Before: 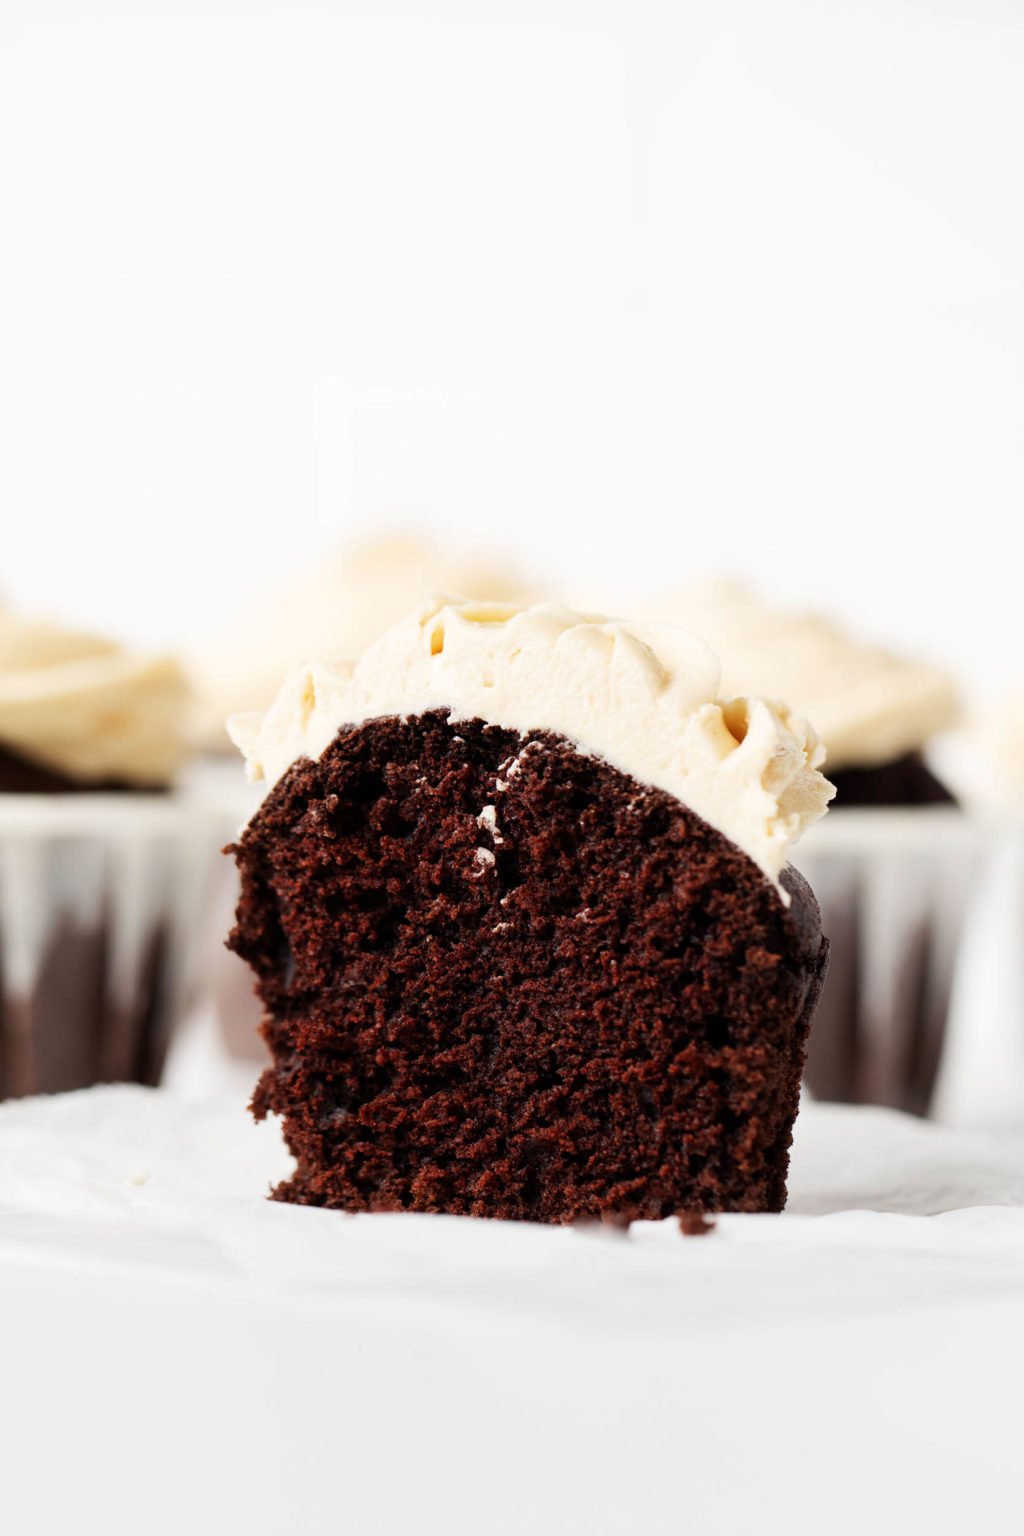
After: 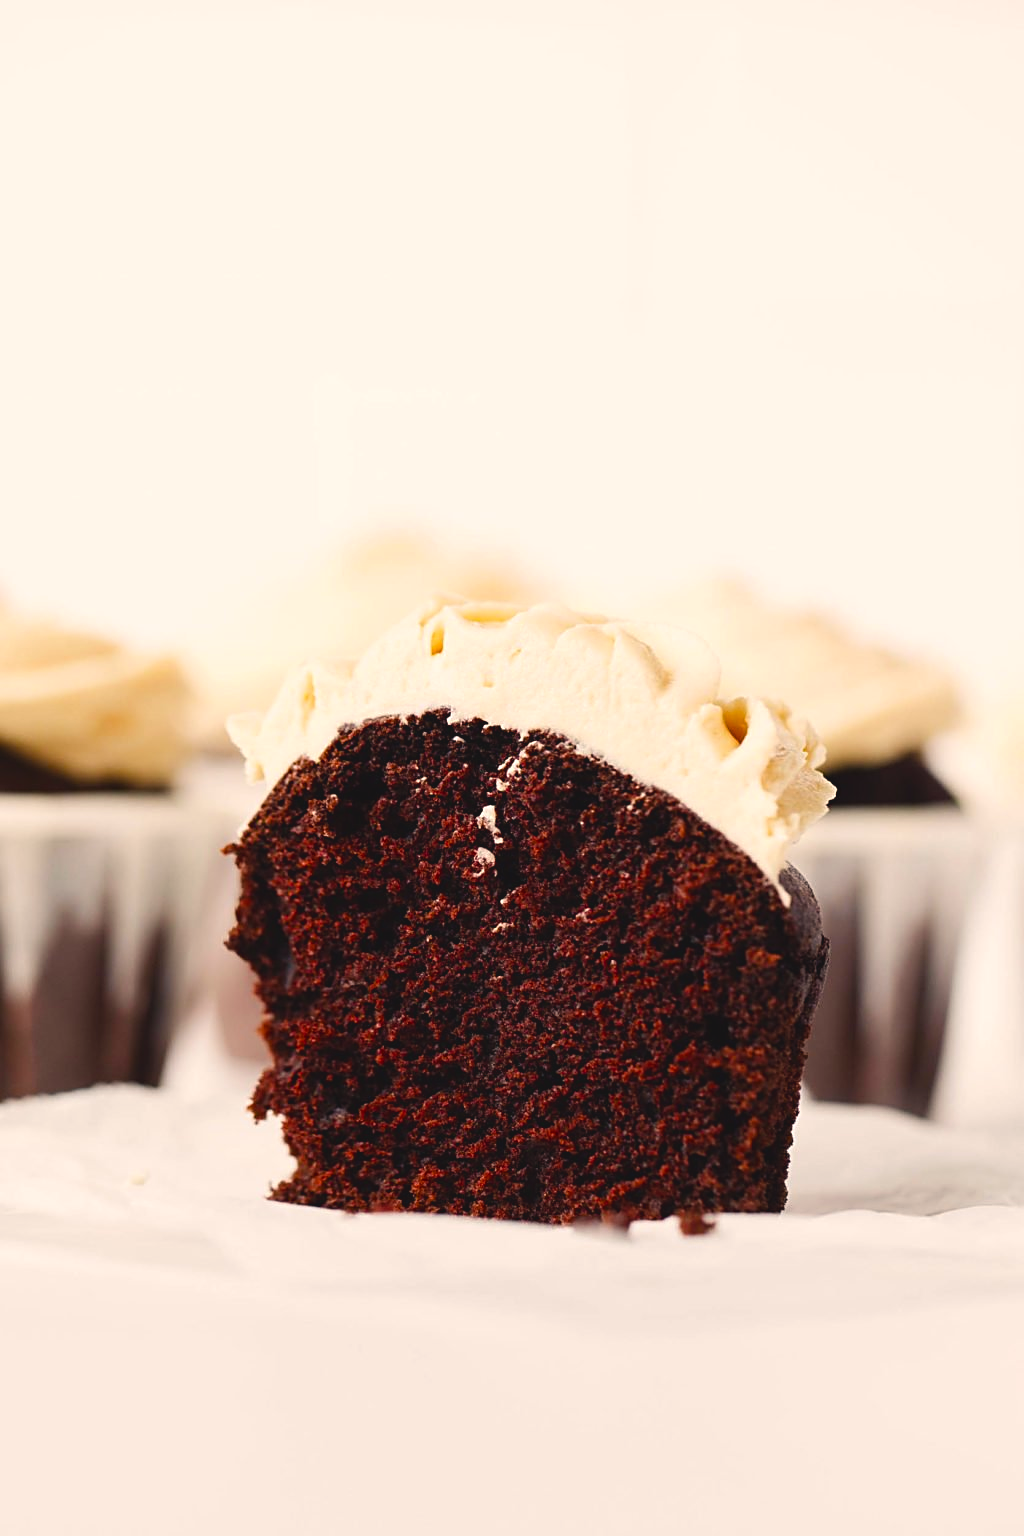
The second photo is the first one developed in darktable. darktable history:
sharpen: on, module defaults
color balance rgb: shadows lift › chroma 2%, shadows lift › hue 247.2°, power › chroma 0.3%, power › hue 25.2°, highlights gain › chroma 3%, highlights gain › hue 60°, global offset › luminance 0.75%, perceptual saturation grading › global saturation 20%, perceptual saturation grading › highlights -20%, perceptual saturation grading › shadows 30%, global vibrance 20%
